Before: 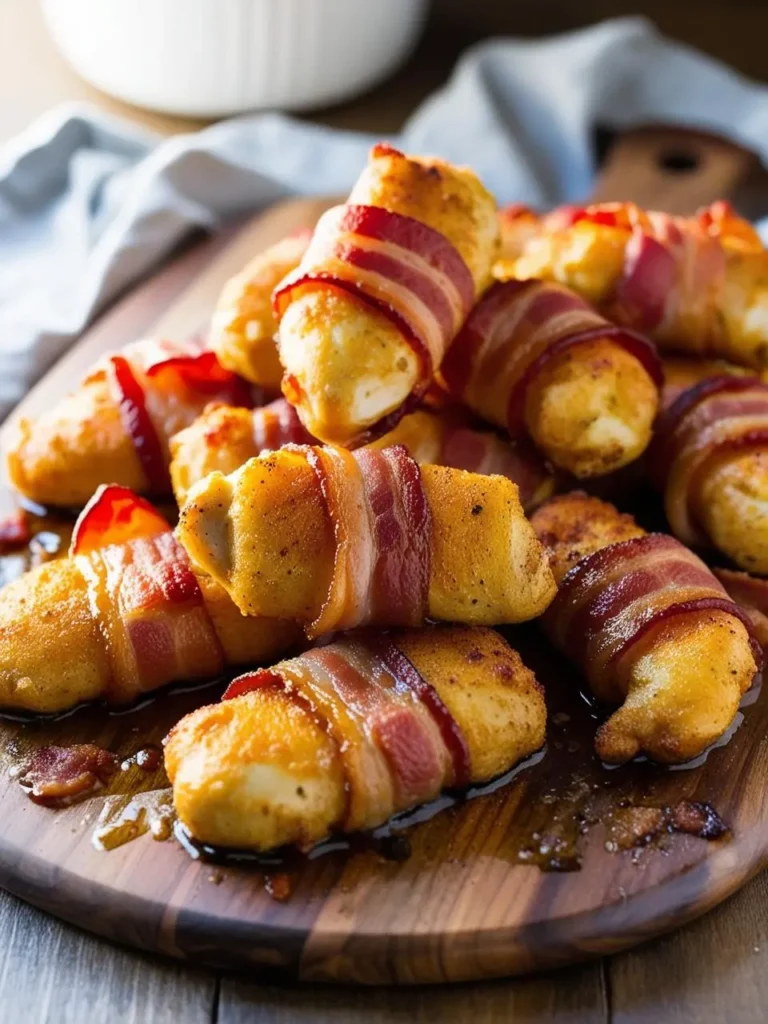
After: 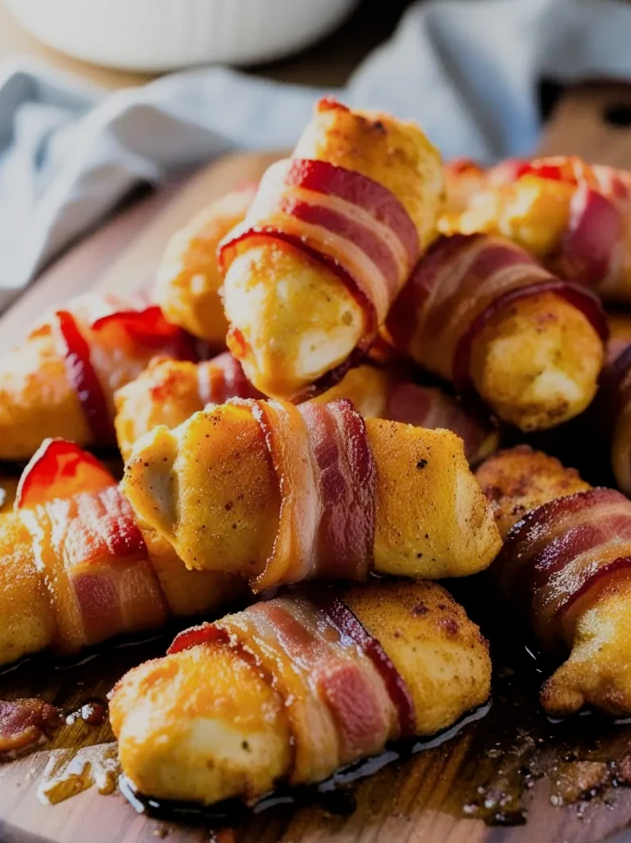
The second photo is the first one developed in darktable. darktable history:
filmic rgb: black relative exposure -7.7 EV, white relative exposure 4.42 EV, hardness 3.76, latitude 37.38%, contrast 0.981, highlights saturation mix 9.4%, shadows ↔ highlights balance 4.43%
crop and rotate: left 7.239%, top 4.495%, right 10.511%, bottom 13.089%
